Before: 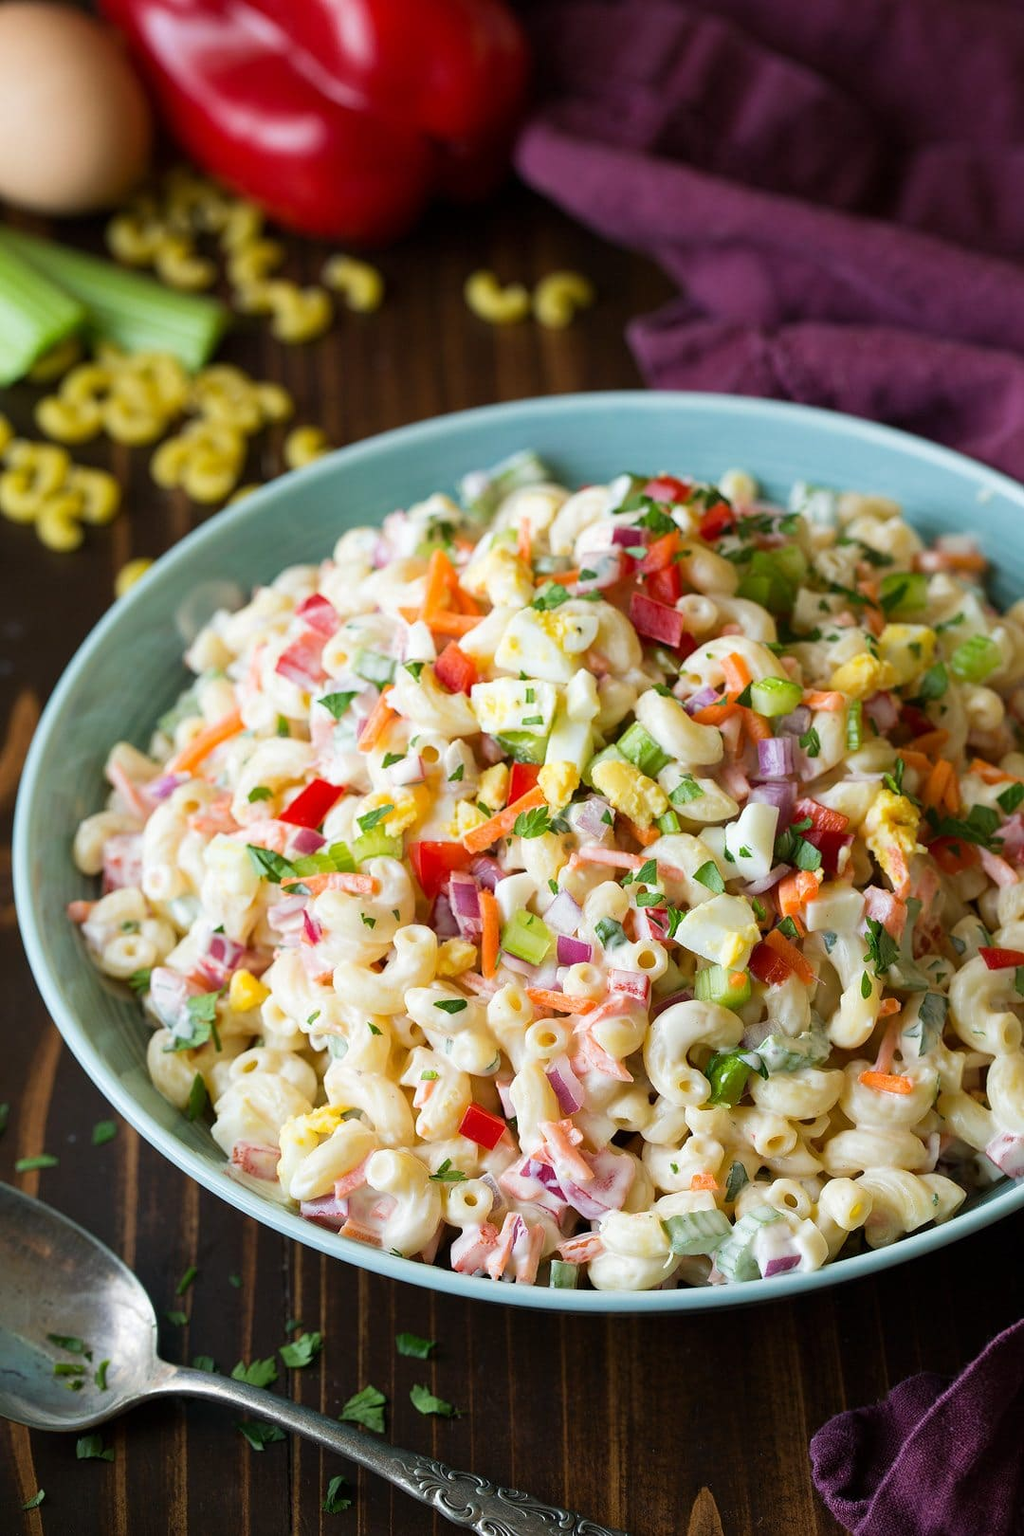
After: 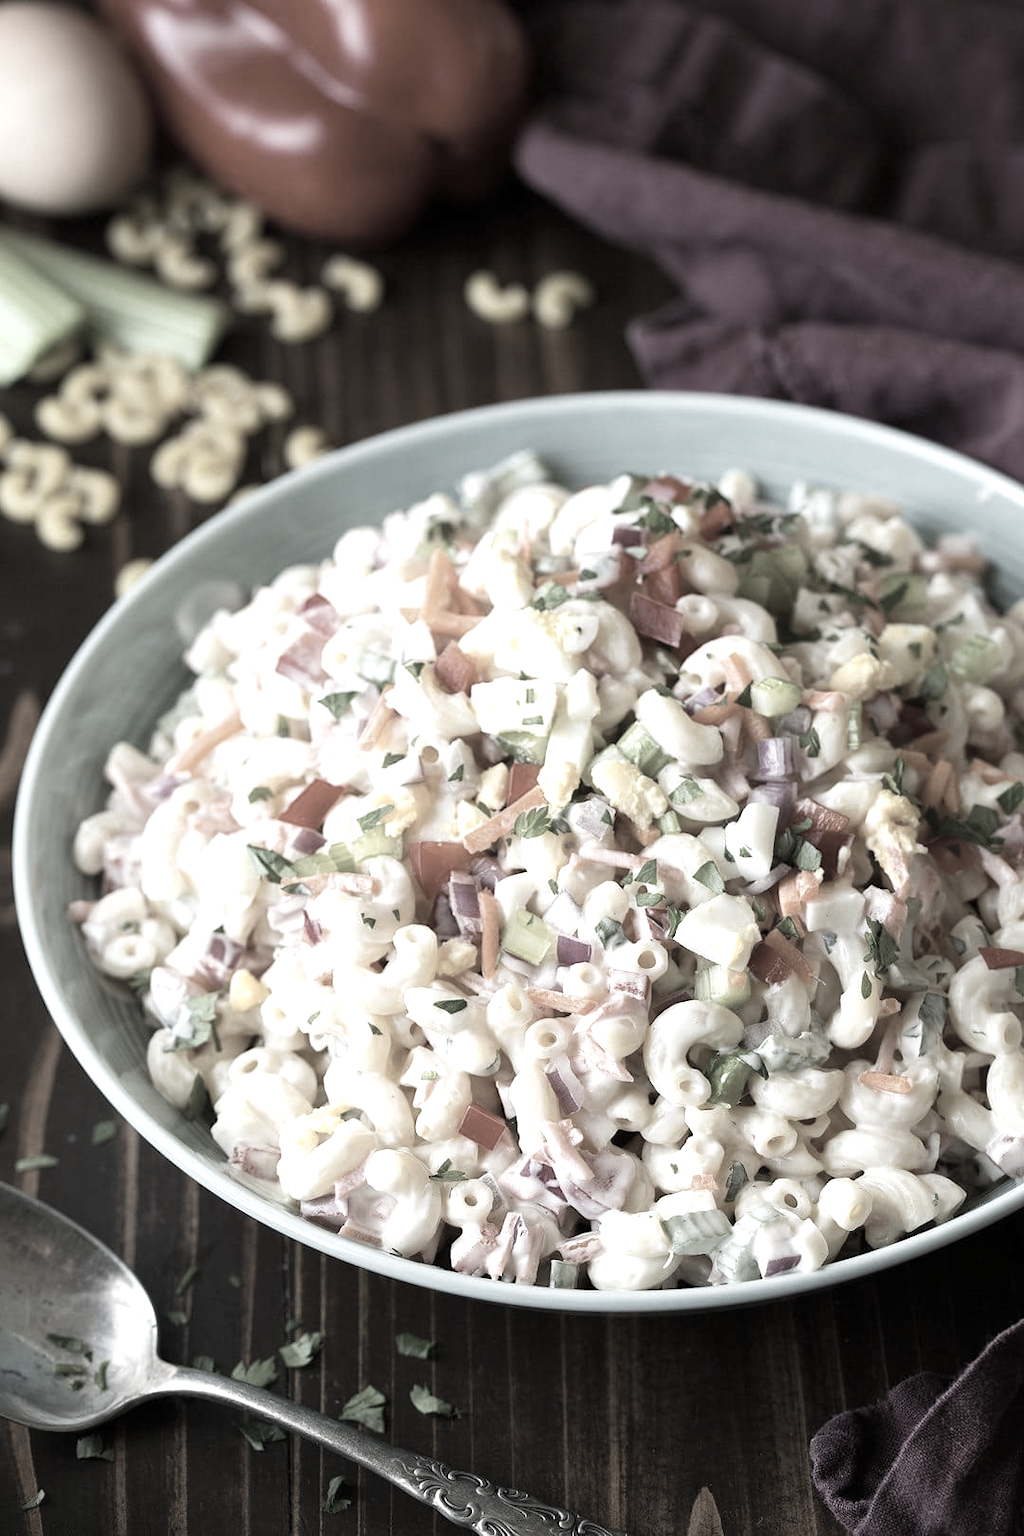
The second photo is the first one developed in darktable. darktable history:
exposure: exposure 0.507 EV, compensate highlight preservation false
color correction: saturation 0.2
